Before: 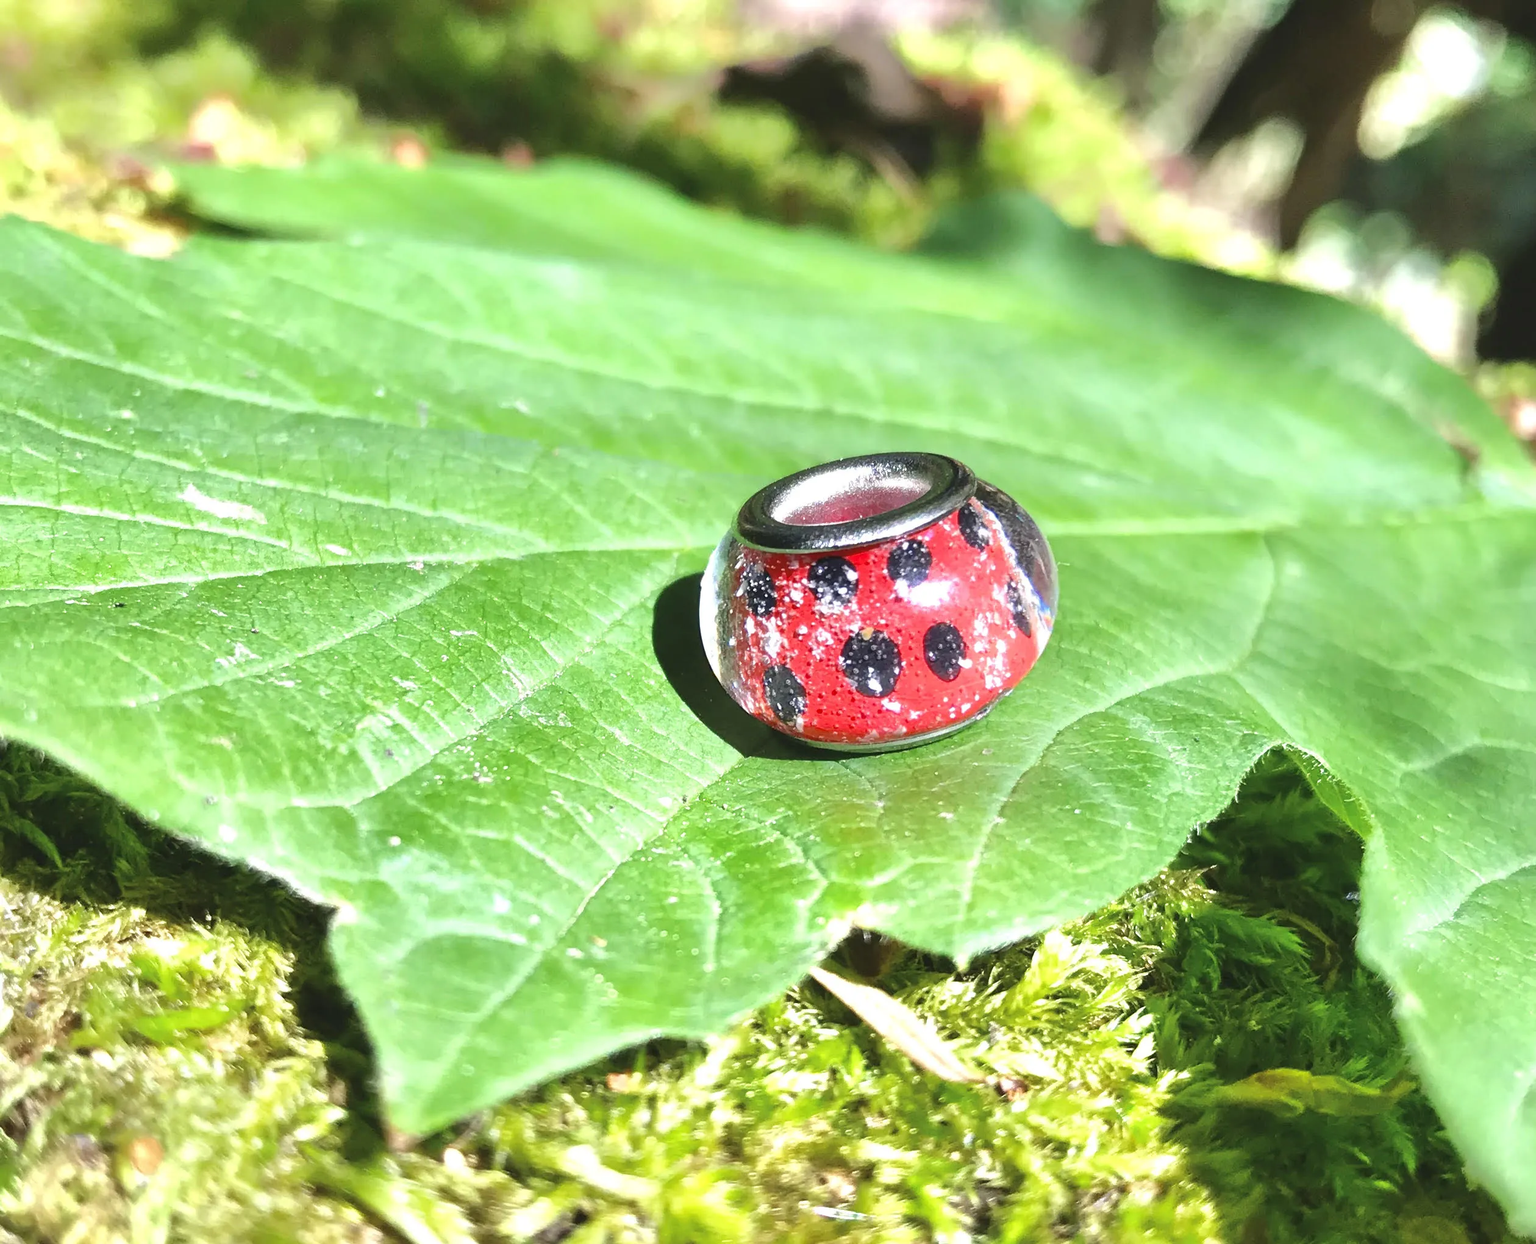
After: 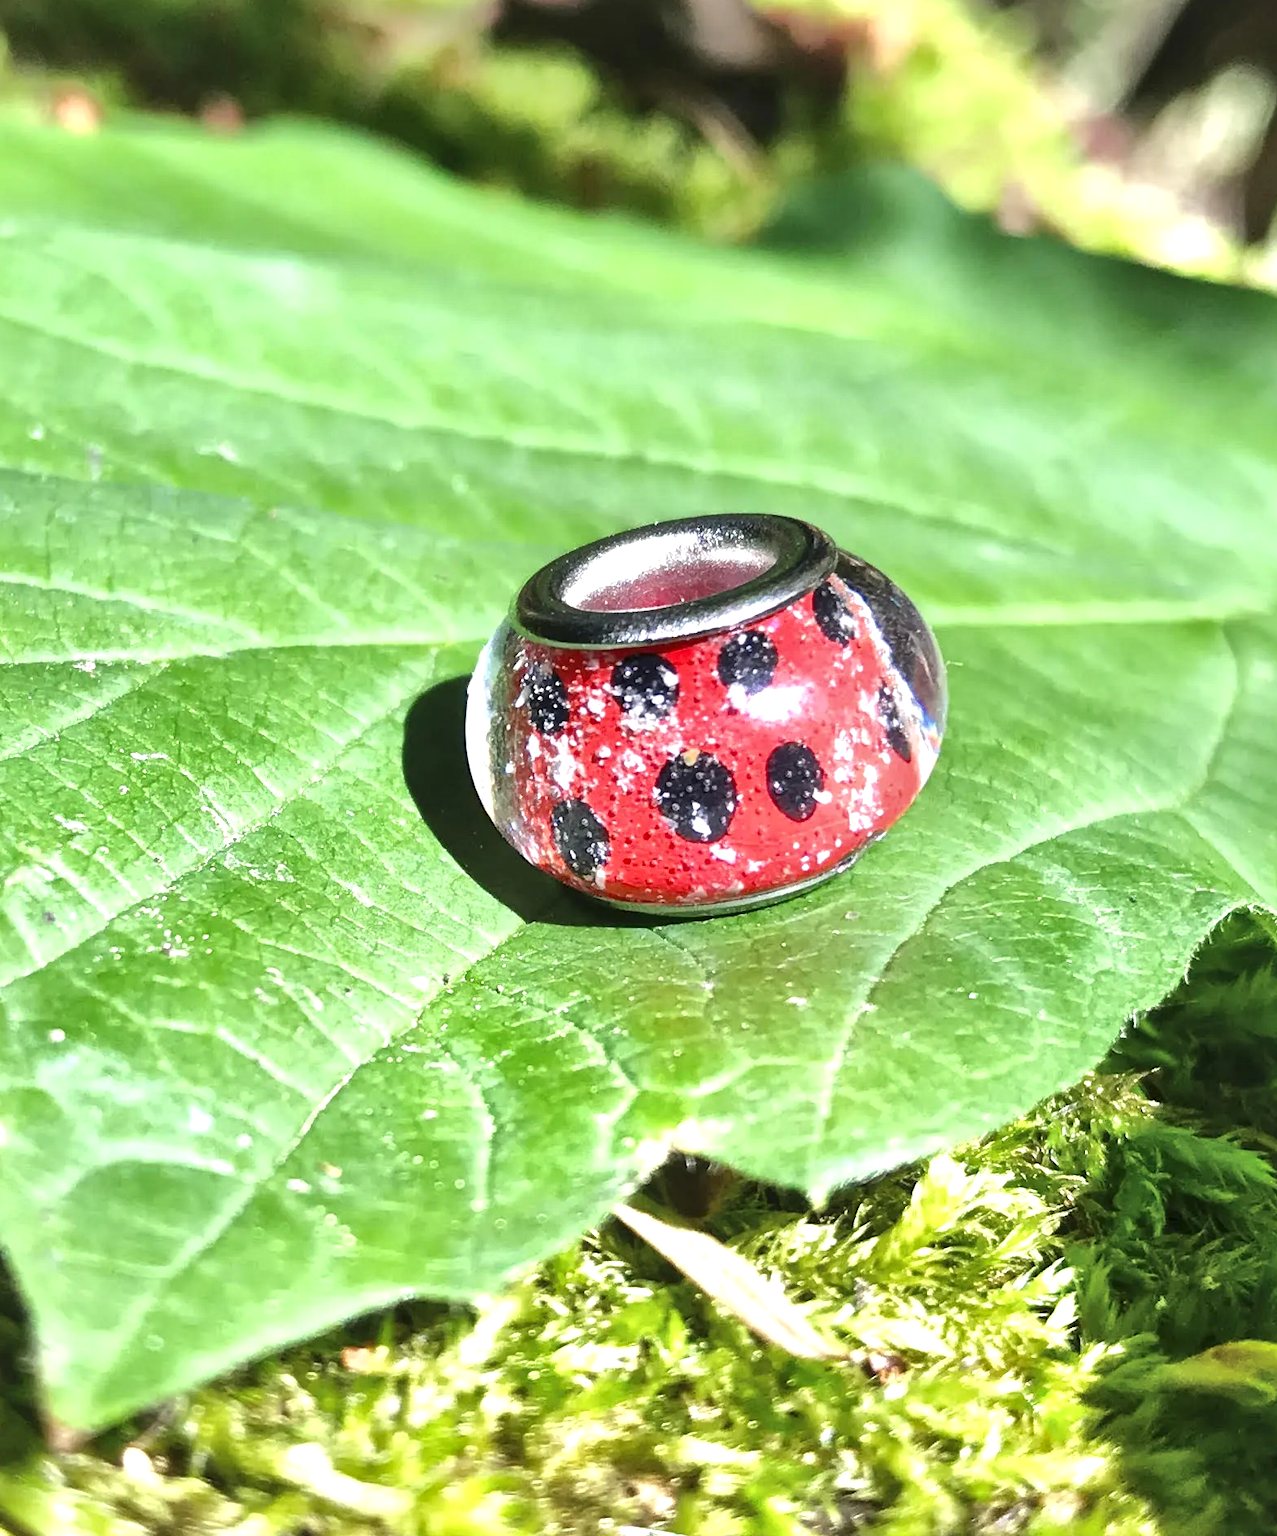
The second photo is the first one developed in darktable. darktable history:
local contrast: mode bilateral grid, contrast 51, coarseness 51, detail 150%, midtone range 0.2
crop and rotate: left 22.965%, top 5.62%, right 15.062%, bottom 2.357%
